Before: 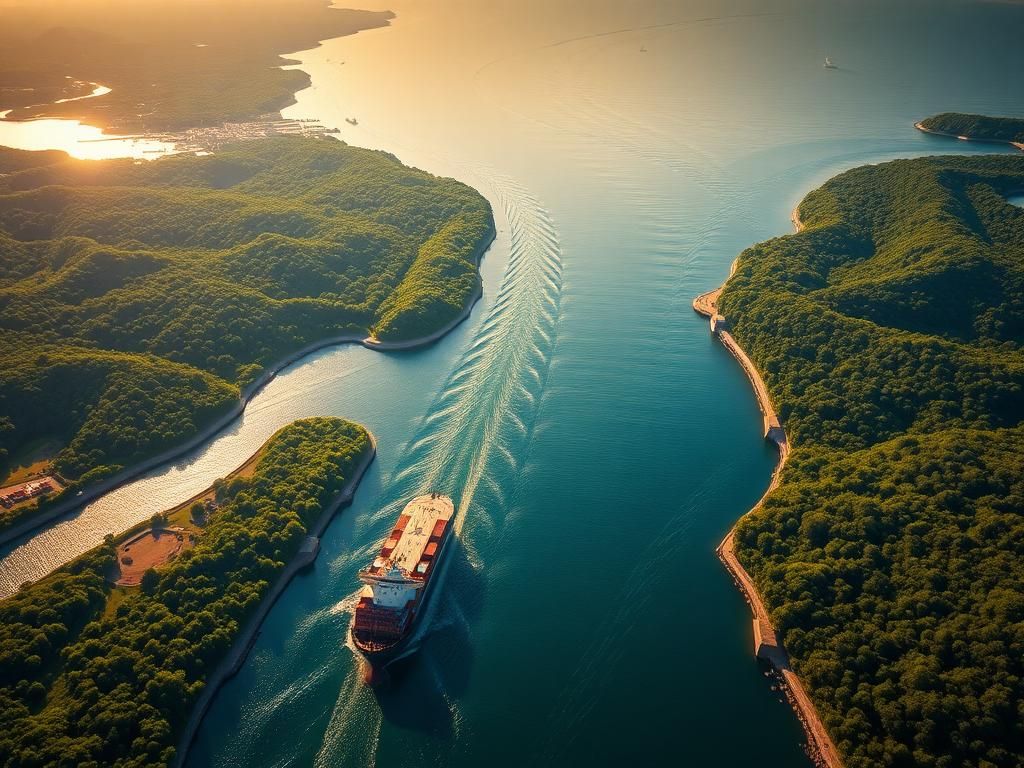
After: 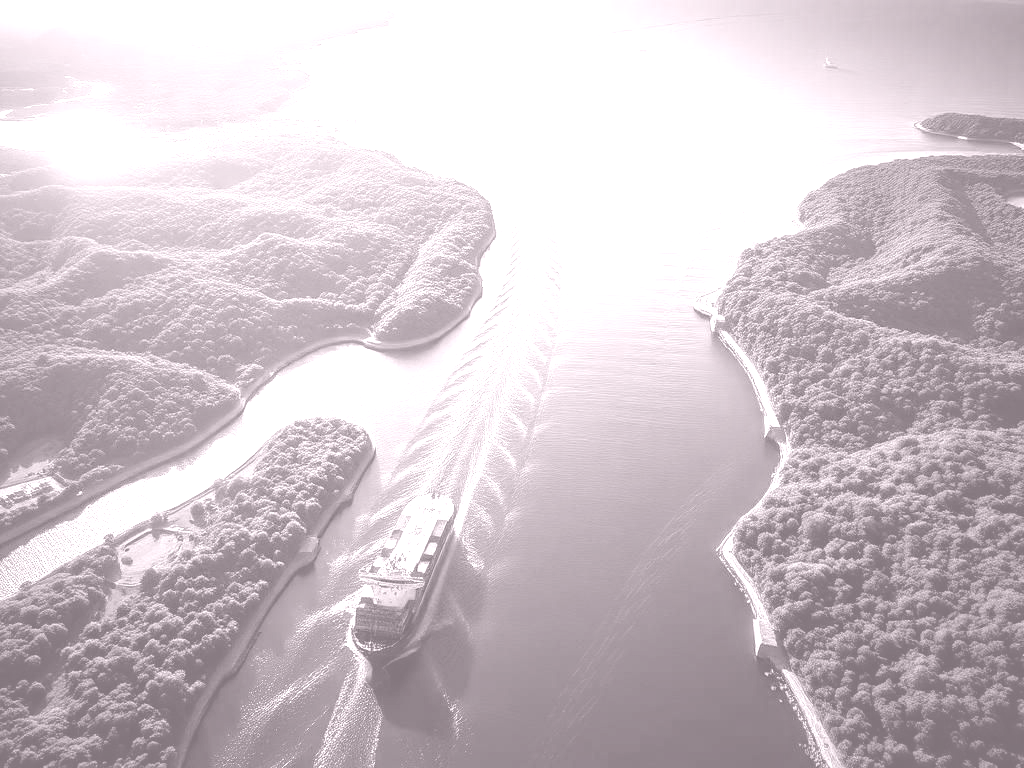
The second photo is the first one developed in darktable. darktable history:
colorize: hue 25.2°, saturation 83%, source mix 82%, lightness 79%, version 1
local contrast: on, module defaults
